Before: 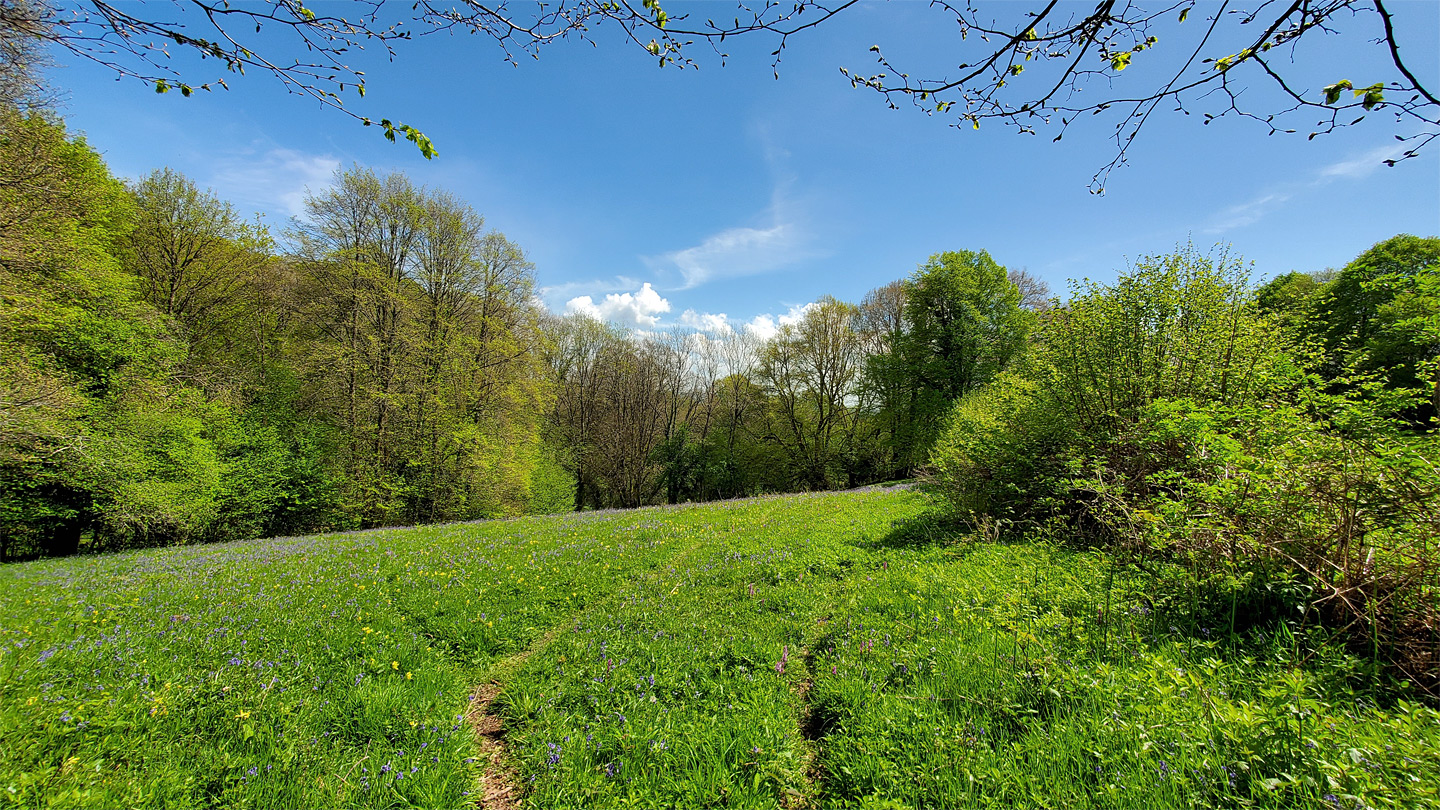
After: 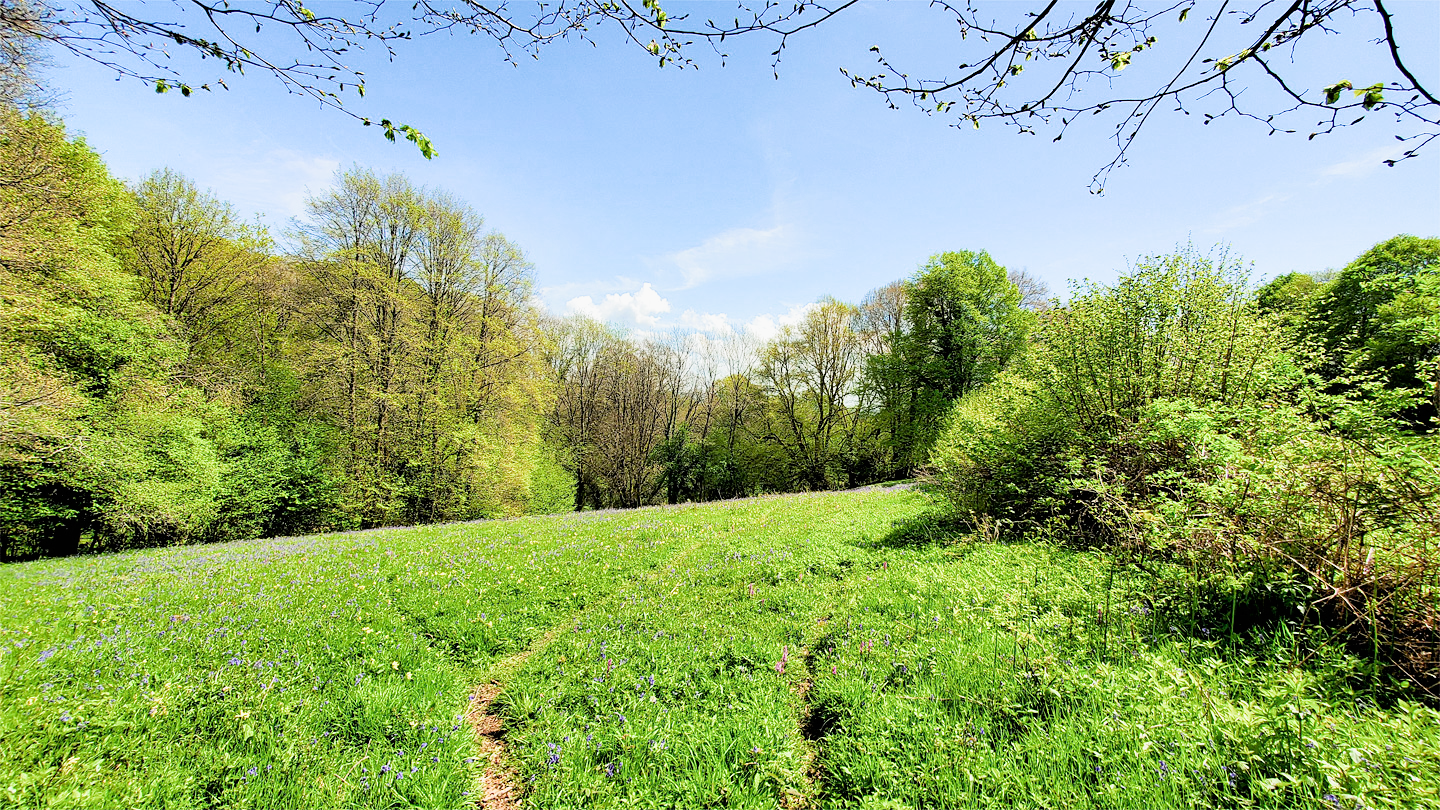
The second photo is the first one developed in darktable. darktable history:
filmic rgb: black relative exposure -7.92 EV, white relative exposure 4.13 EV, threshold 3 EV, hardness 4.02, latitude 51.22%, contrast 1.013, shadows ↔ highlights balance 5.35%, color science v5 (2021), contrast in shadows safe, contrast in highlights safe, enable highlight reconstruction true
exposure: black level correction 0.001, exposure 1.3 EV, compensate highlight preservation false
